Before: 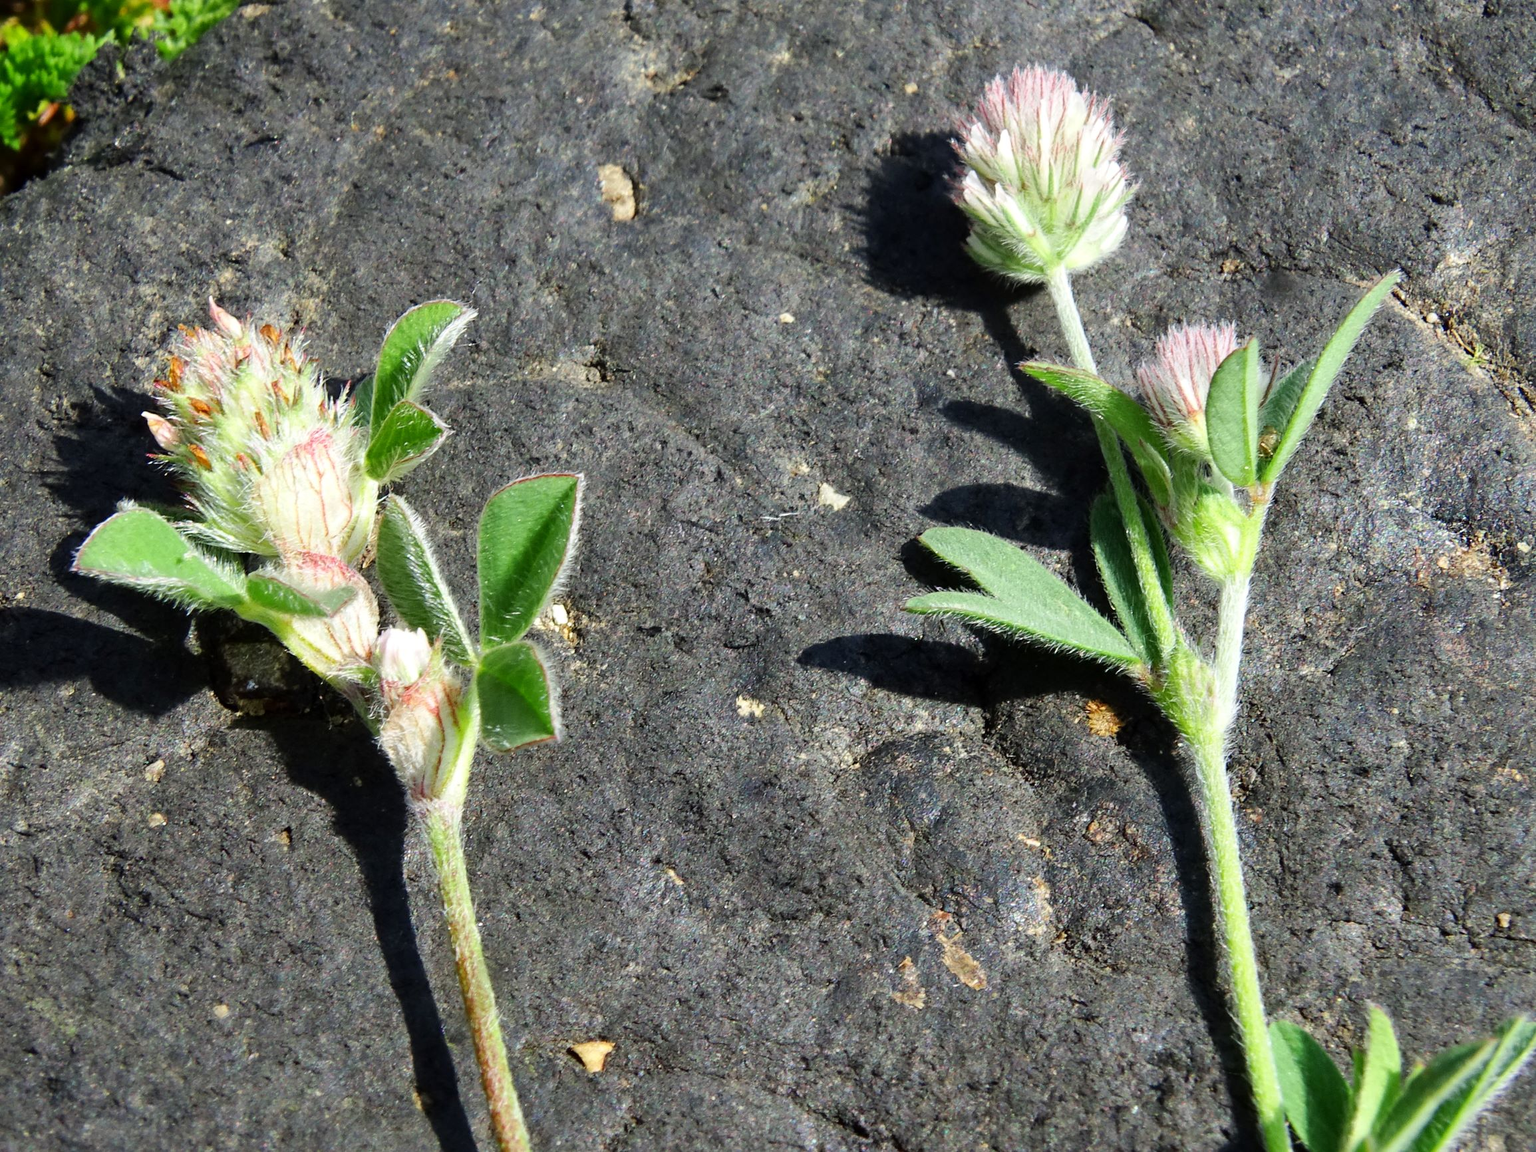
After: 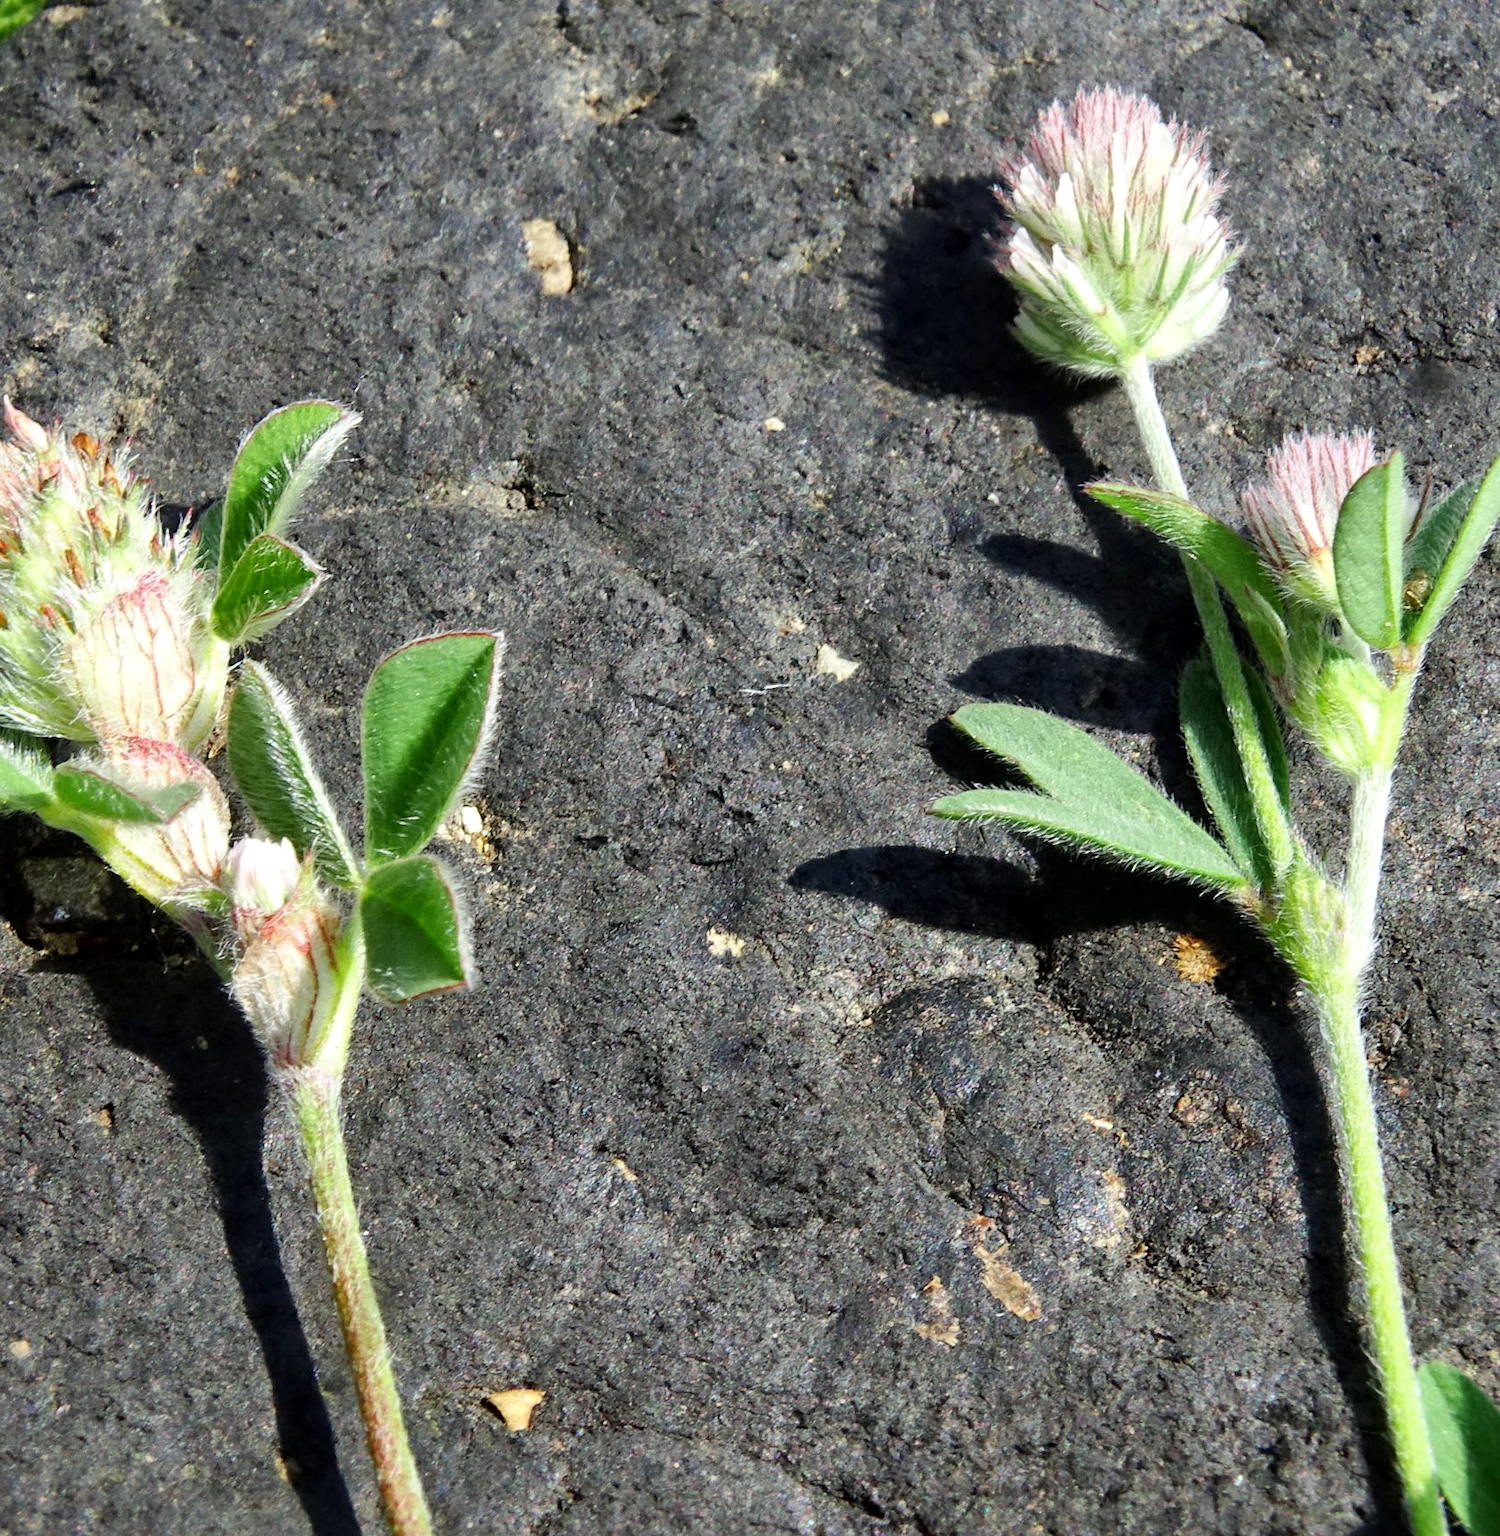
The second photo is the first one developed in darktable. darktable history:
crop: left 13.443%, right 13.31%
local contrast: mode bilateral grid, contrast 20, coarseness 50, detail 130%, midtone range 0.2
